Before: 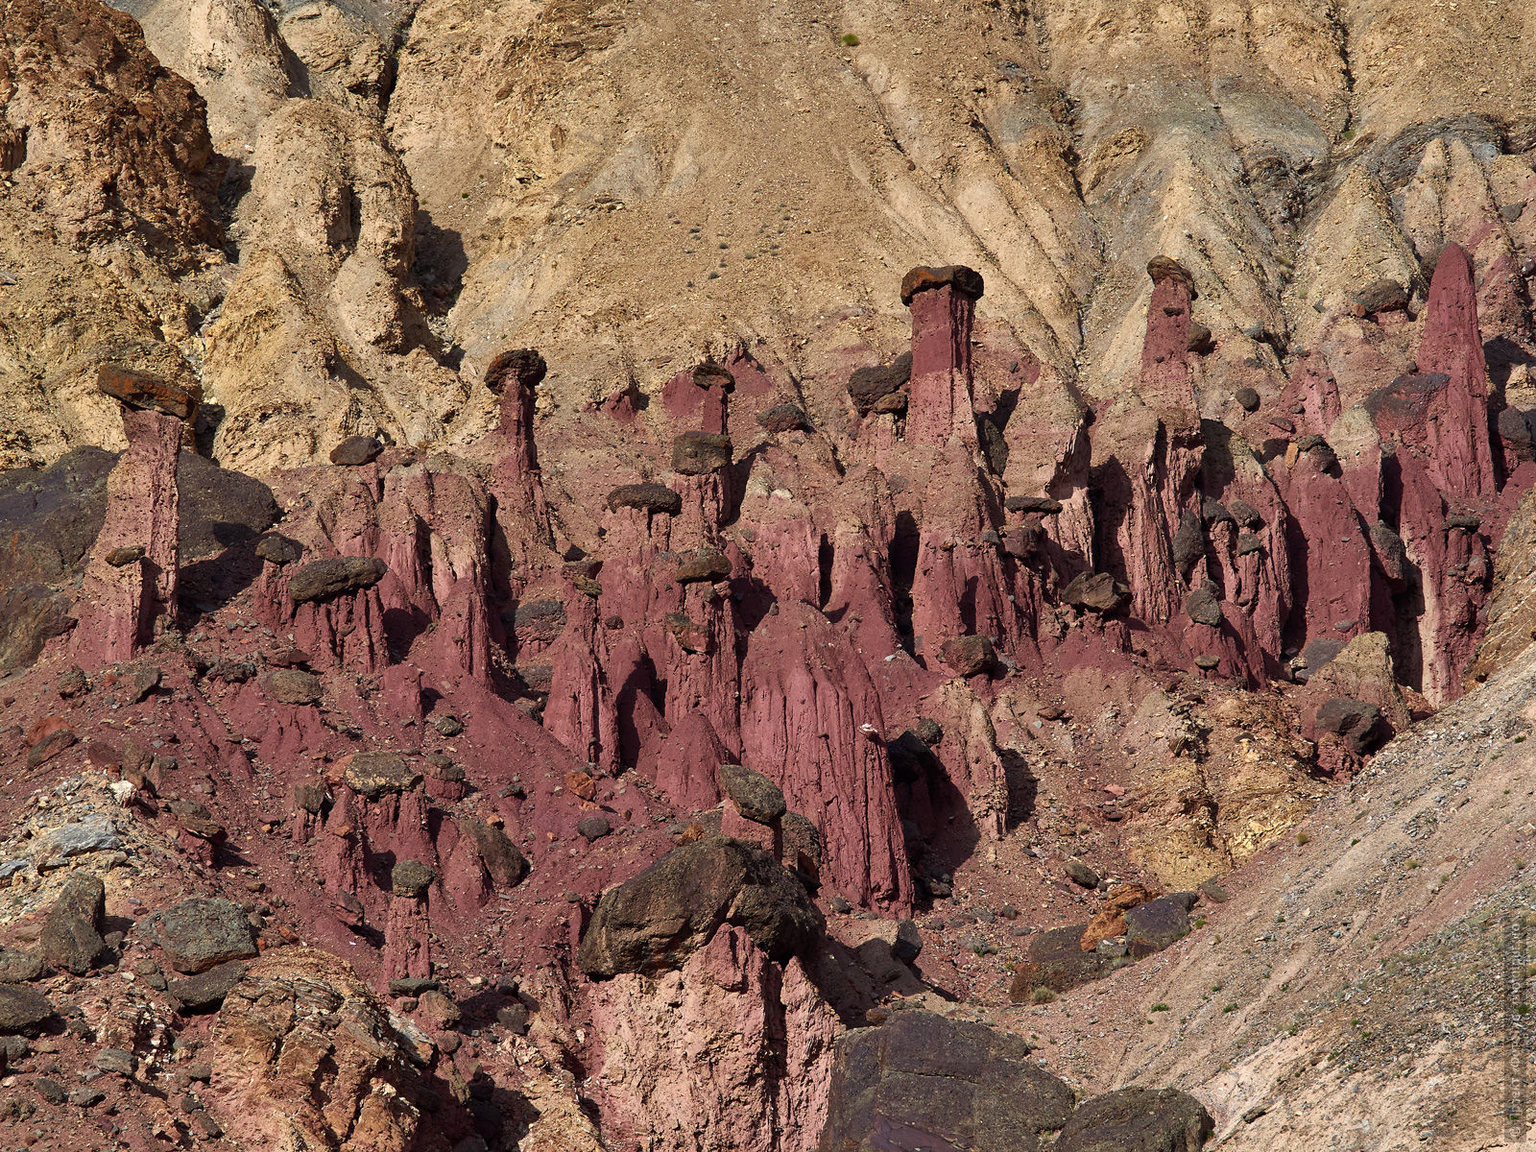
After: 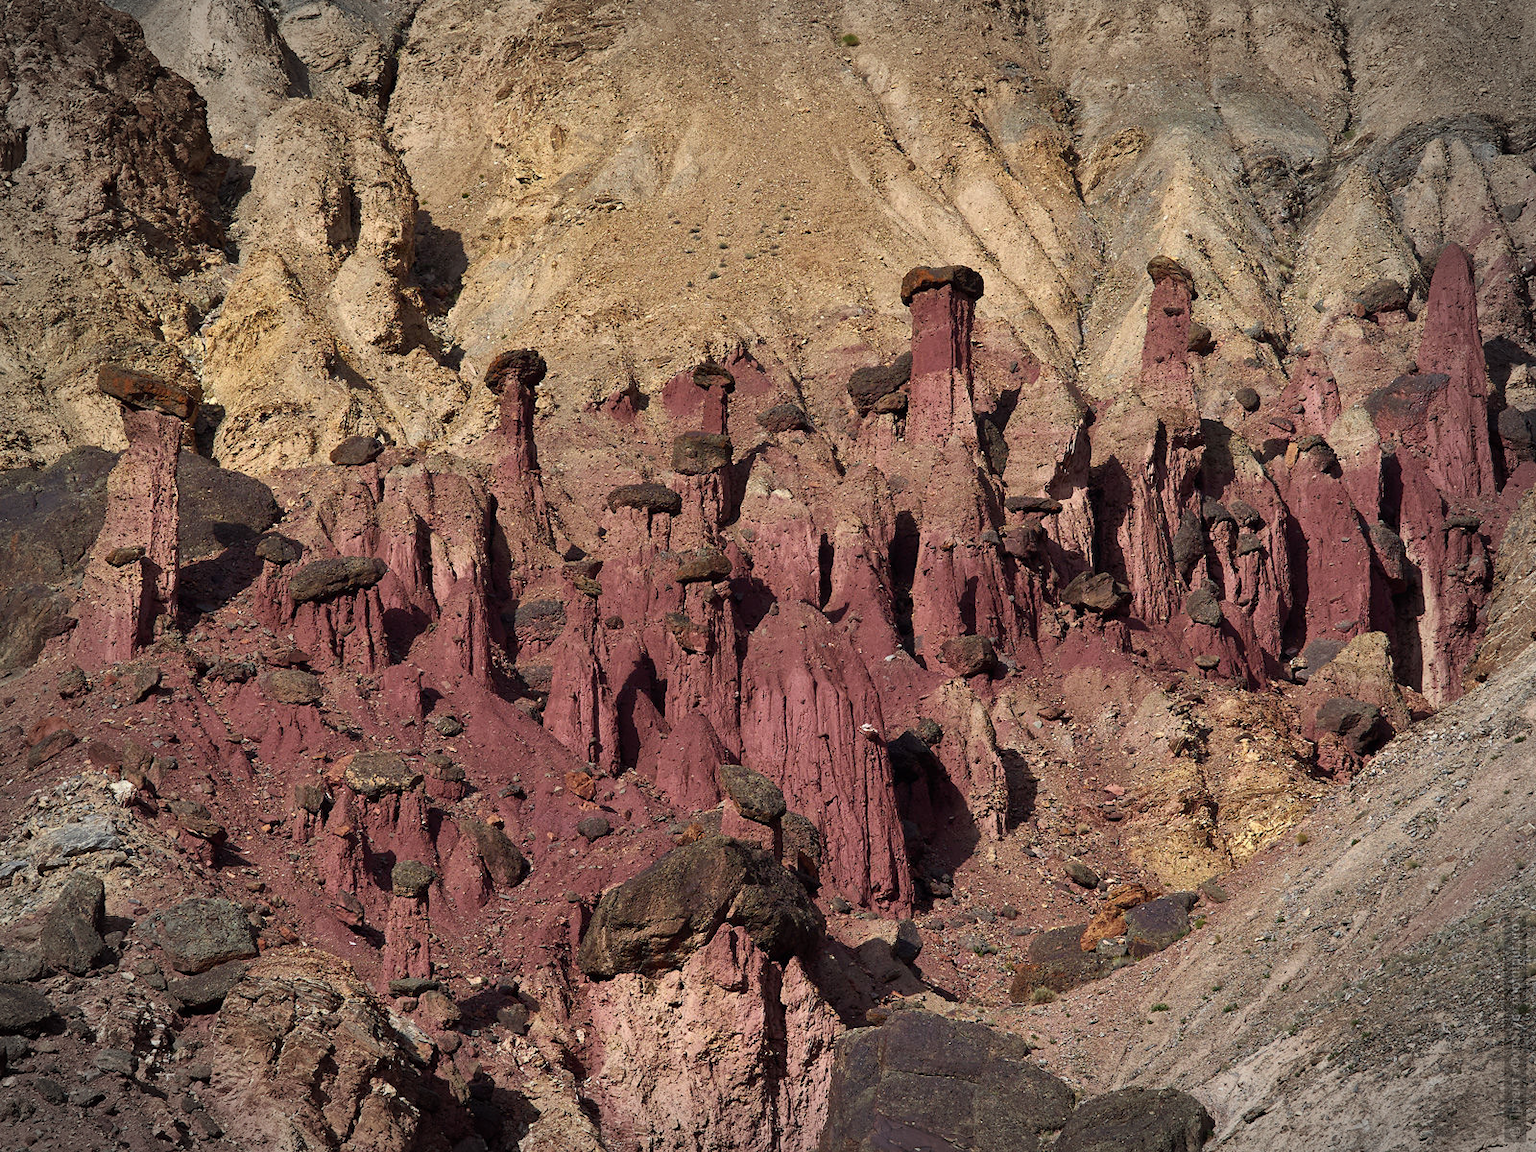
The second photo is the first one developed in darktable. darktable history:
vignetting: brightness -0.538, saturation -0.522, automatic ratio true
